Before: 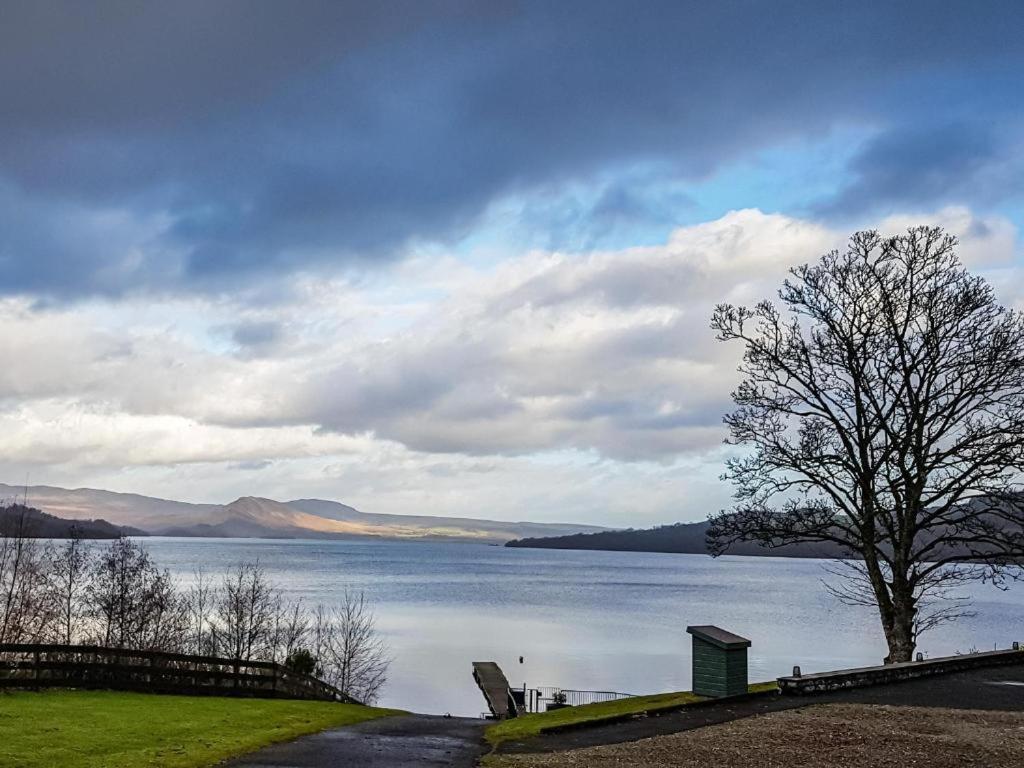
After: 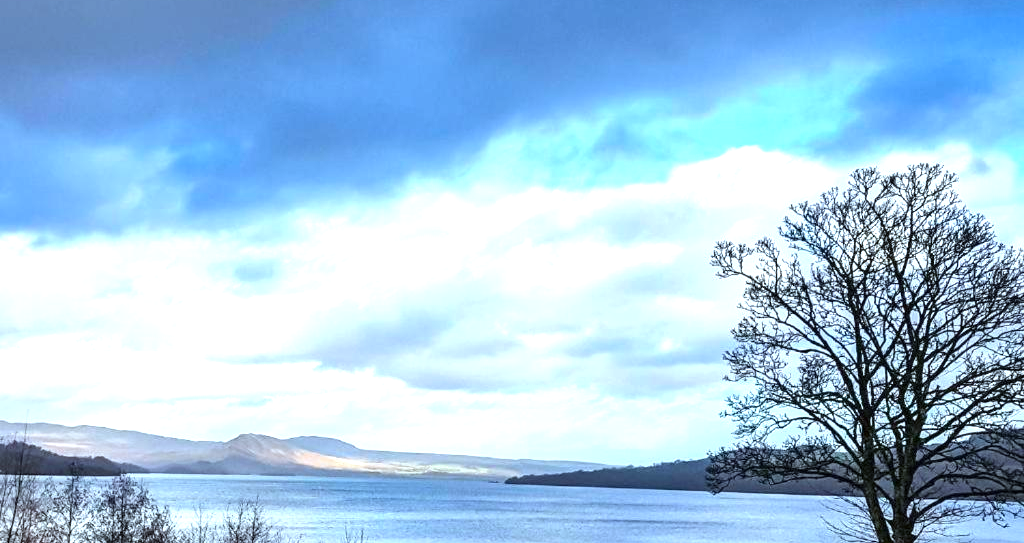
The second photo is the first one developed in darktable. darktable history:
exposure: exposure 0.95 EV, compensate highlight preservation false
color calibration: illuminant Planckian (black body), x 0.378, y 0.375, temperature 4065 K
crop and rotate: top 8.293%, bottom 20.996%
